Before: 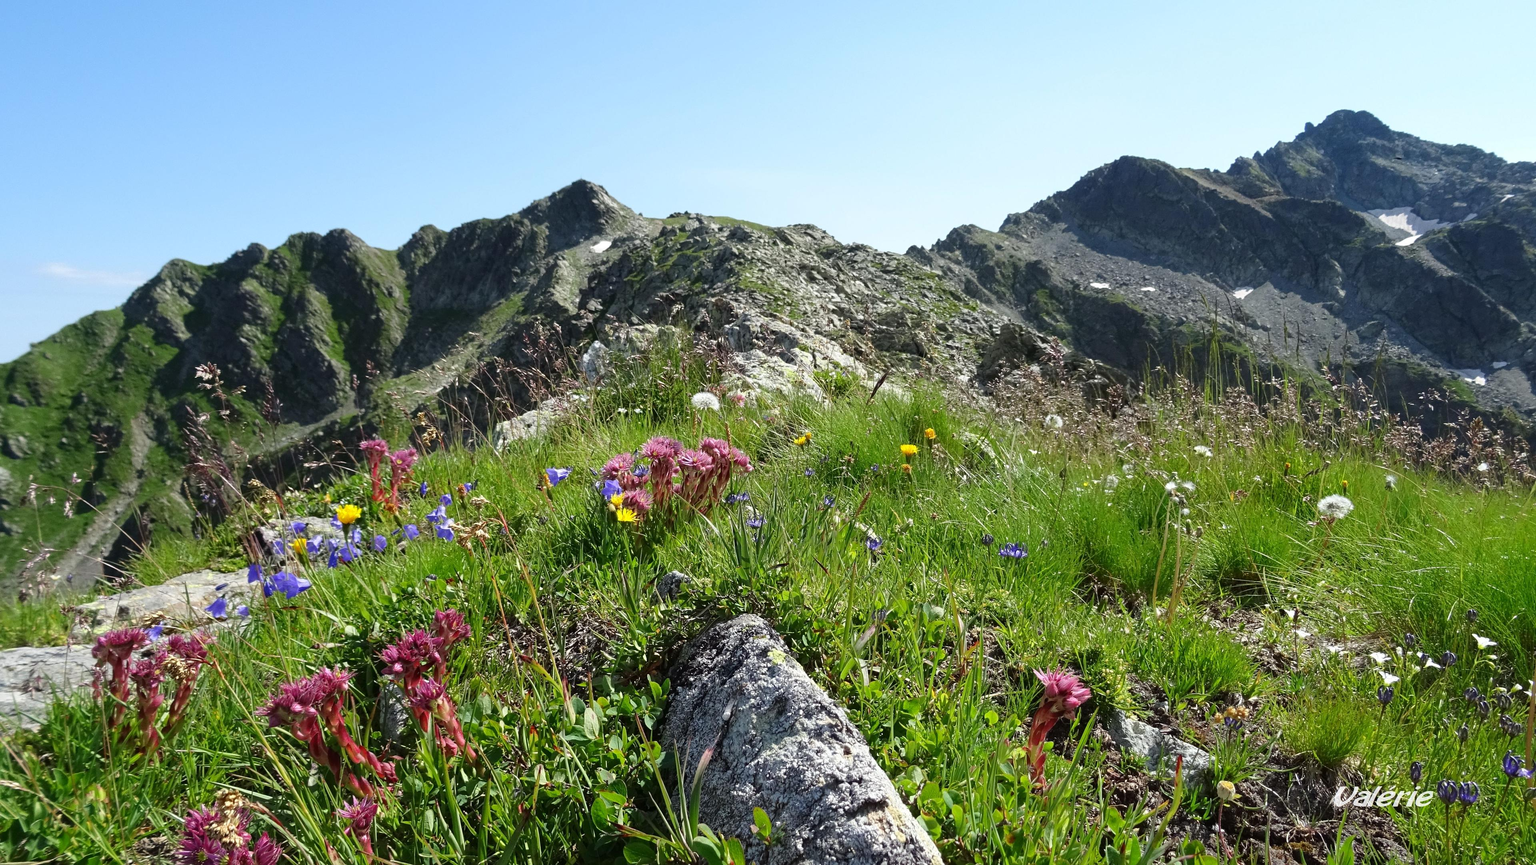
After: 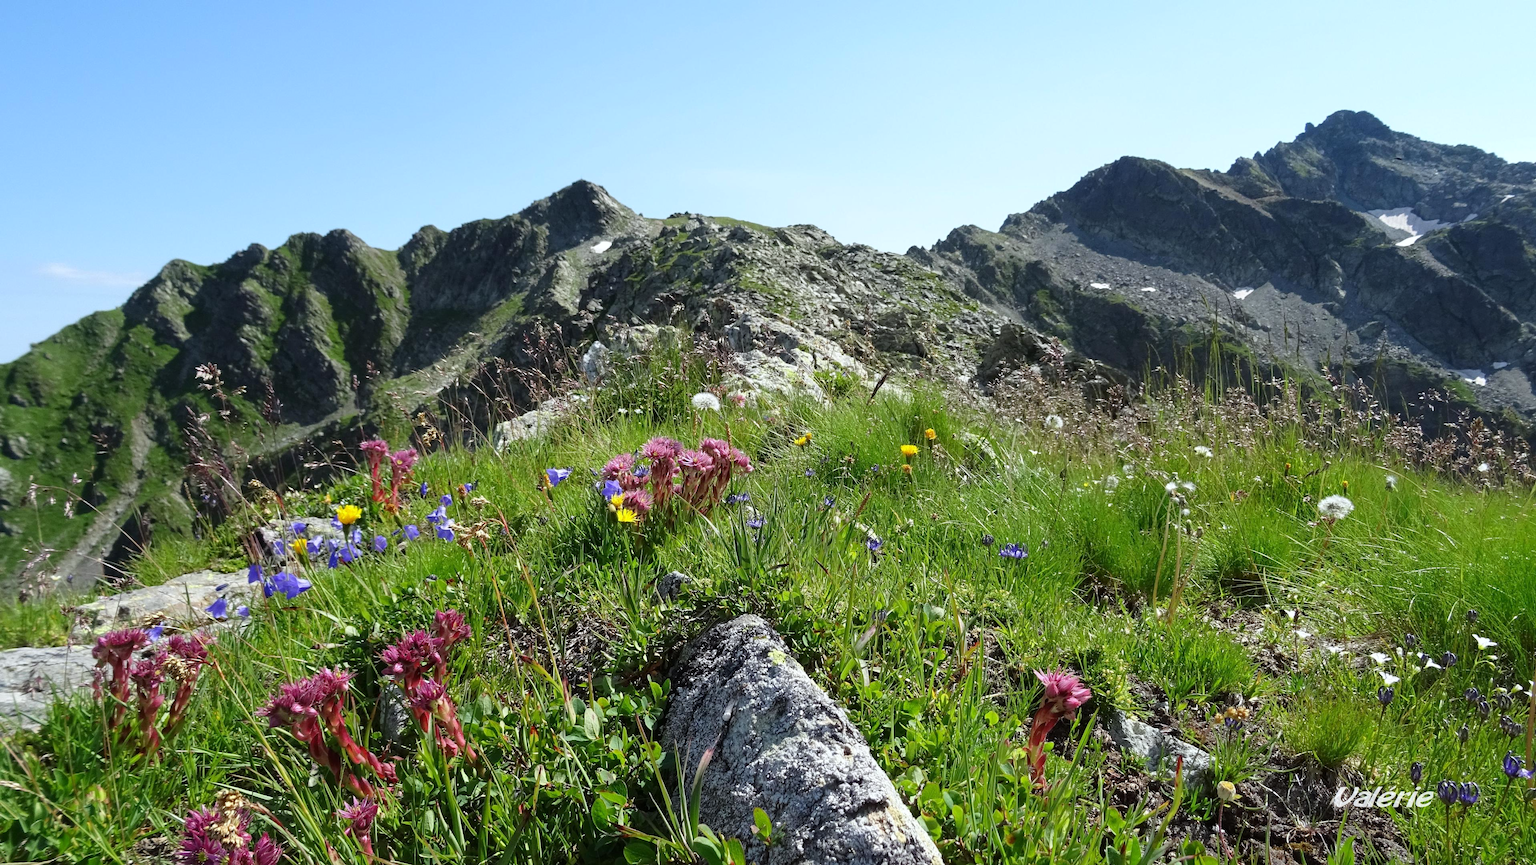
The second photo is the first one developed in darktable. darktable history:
levels: mode automatic, black 0.023%, white 99.97%, levels [0.062, 0.494, 0.925]
white balance: red 0.982, blue 1.018
